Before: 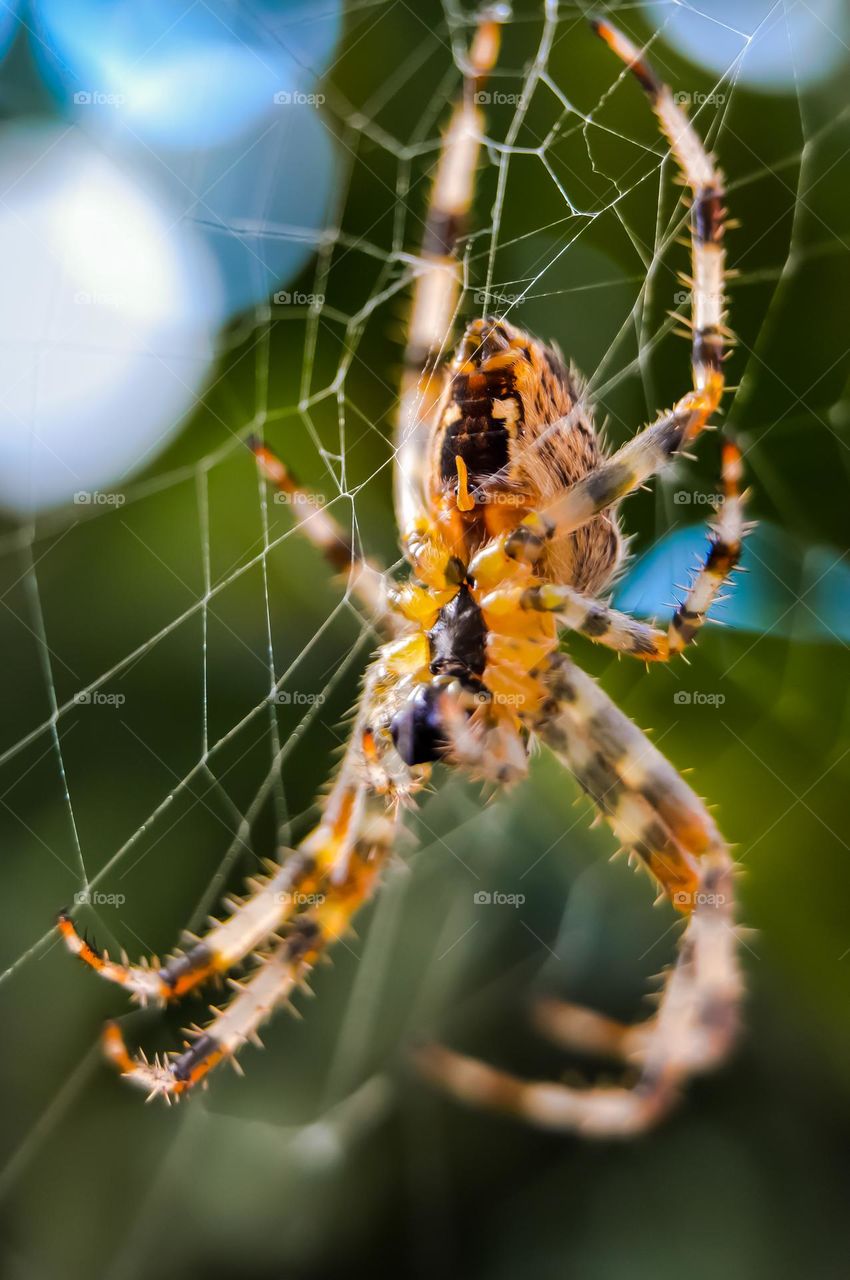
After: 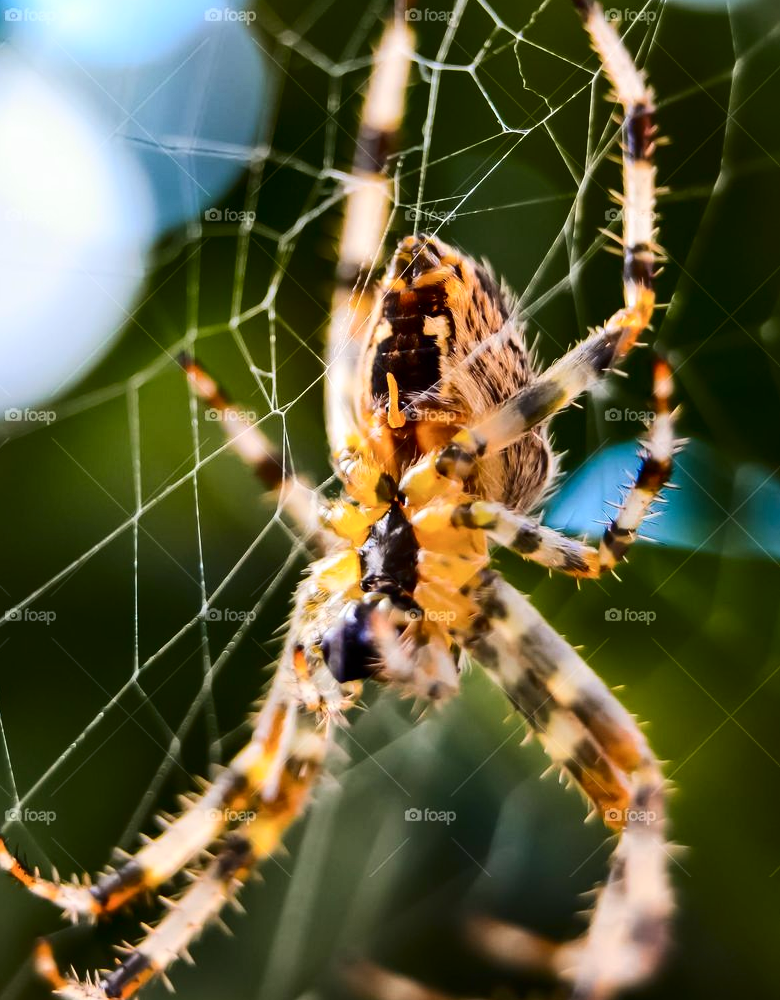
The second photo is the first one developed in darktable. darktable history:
crop: left 8.192%, top 6.543%, bottom 15.258%
contrast brightness saturation: contrast 0.278
